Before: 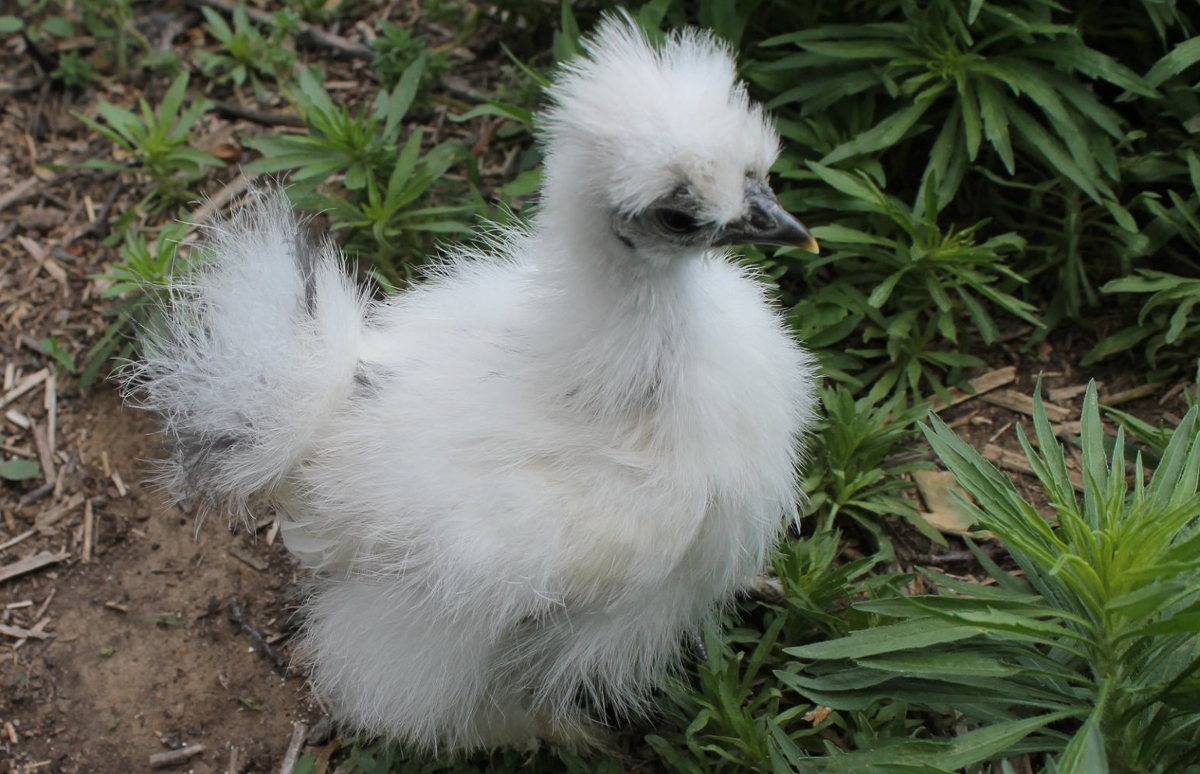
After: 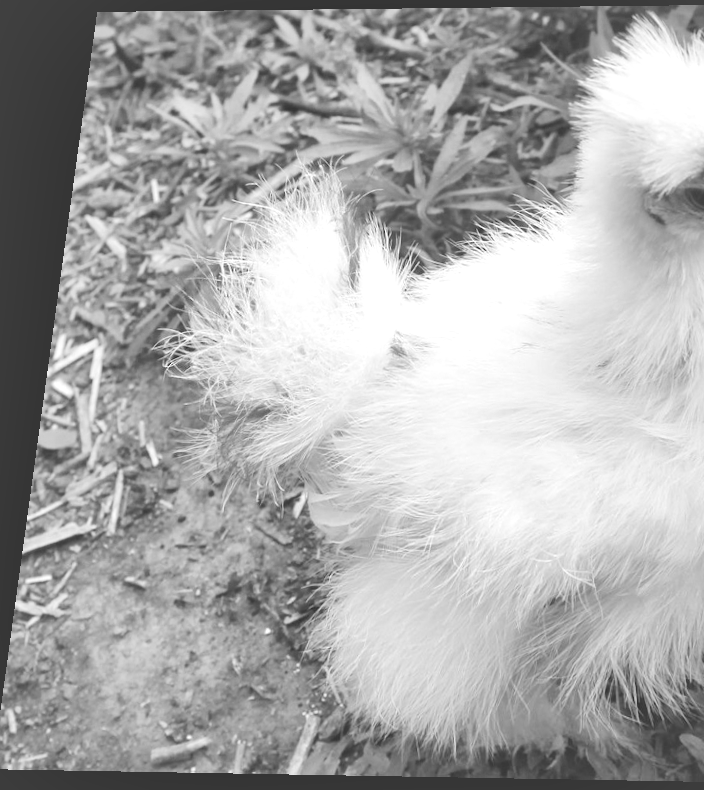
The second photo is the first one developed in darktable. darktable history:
crop: left 0.587%, right 45.588%, bottom 0.086%
exposure: exposure 0.3 EV, compensate highlight preservation false
local contrast: mode bilateral grid, contrast 70, coarseness 75, detail 180%, midtone range 0.2
tone equalizer: on, module defaults
global tonemap: drago (0.7, 100)
rotate and perspective: rotation 0.128°, lens shift (vertical) -0.181, lens shift (horizontal) -0.044, shear 0.001, automatic cropping off
monochrome: on, module defaults
contrast brightness saturation: contrast -0.26, saturation -0.43
